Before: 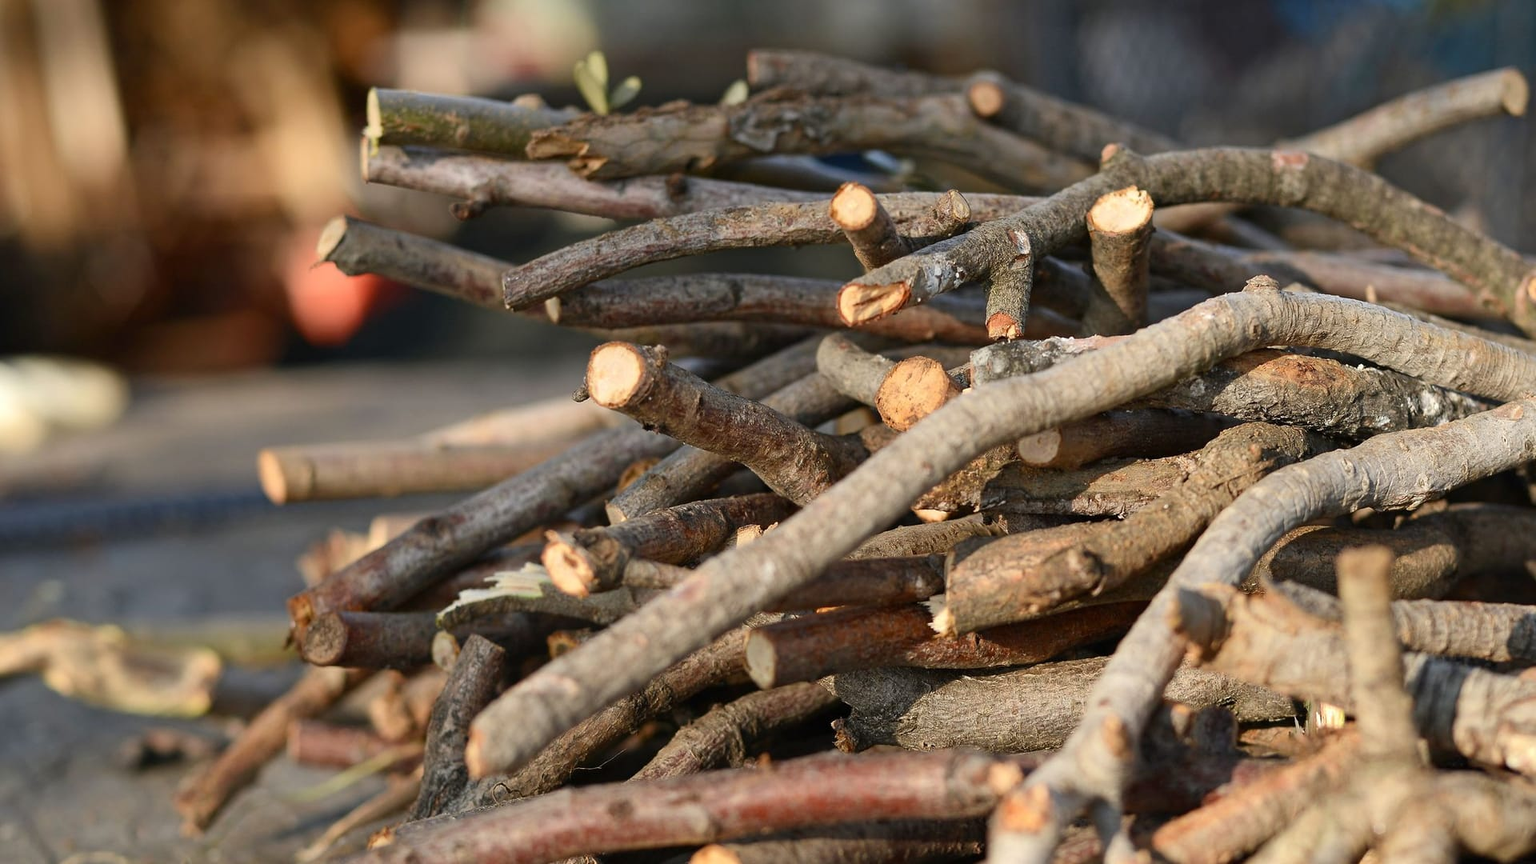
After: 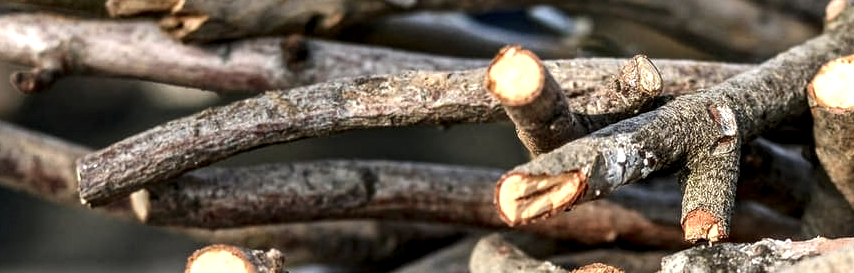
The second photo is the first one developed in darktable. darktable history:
crop: left 28.749%, top 16.864%, right 26.766%, bottom 57.774%
exposure: black level correction -0.009, exposure 0.069 EV, compensate highlight preservation false
local contrast: detail 204%
